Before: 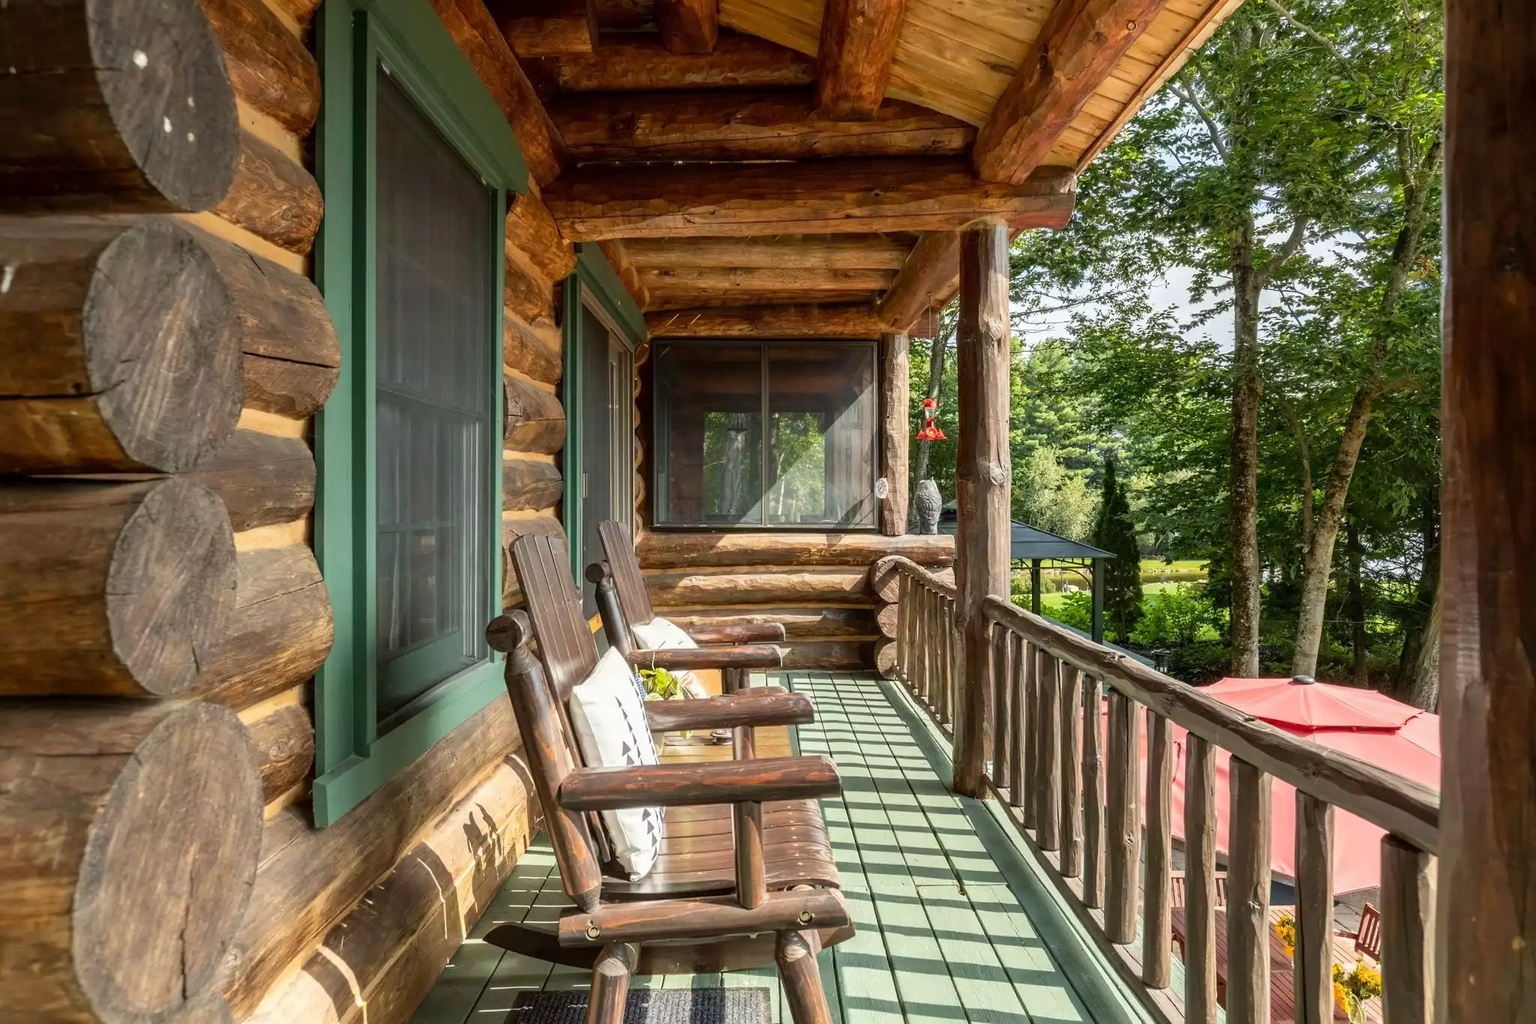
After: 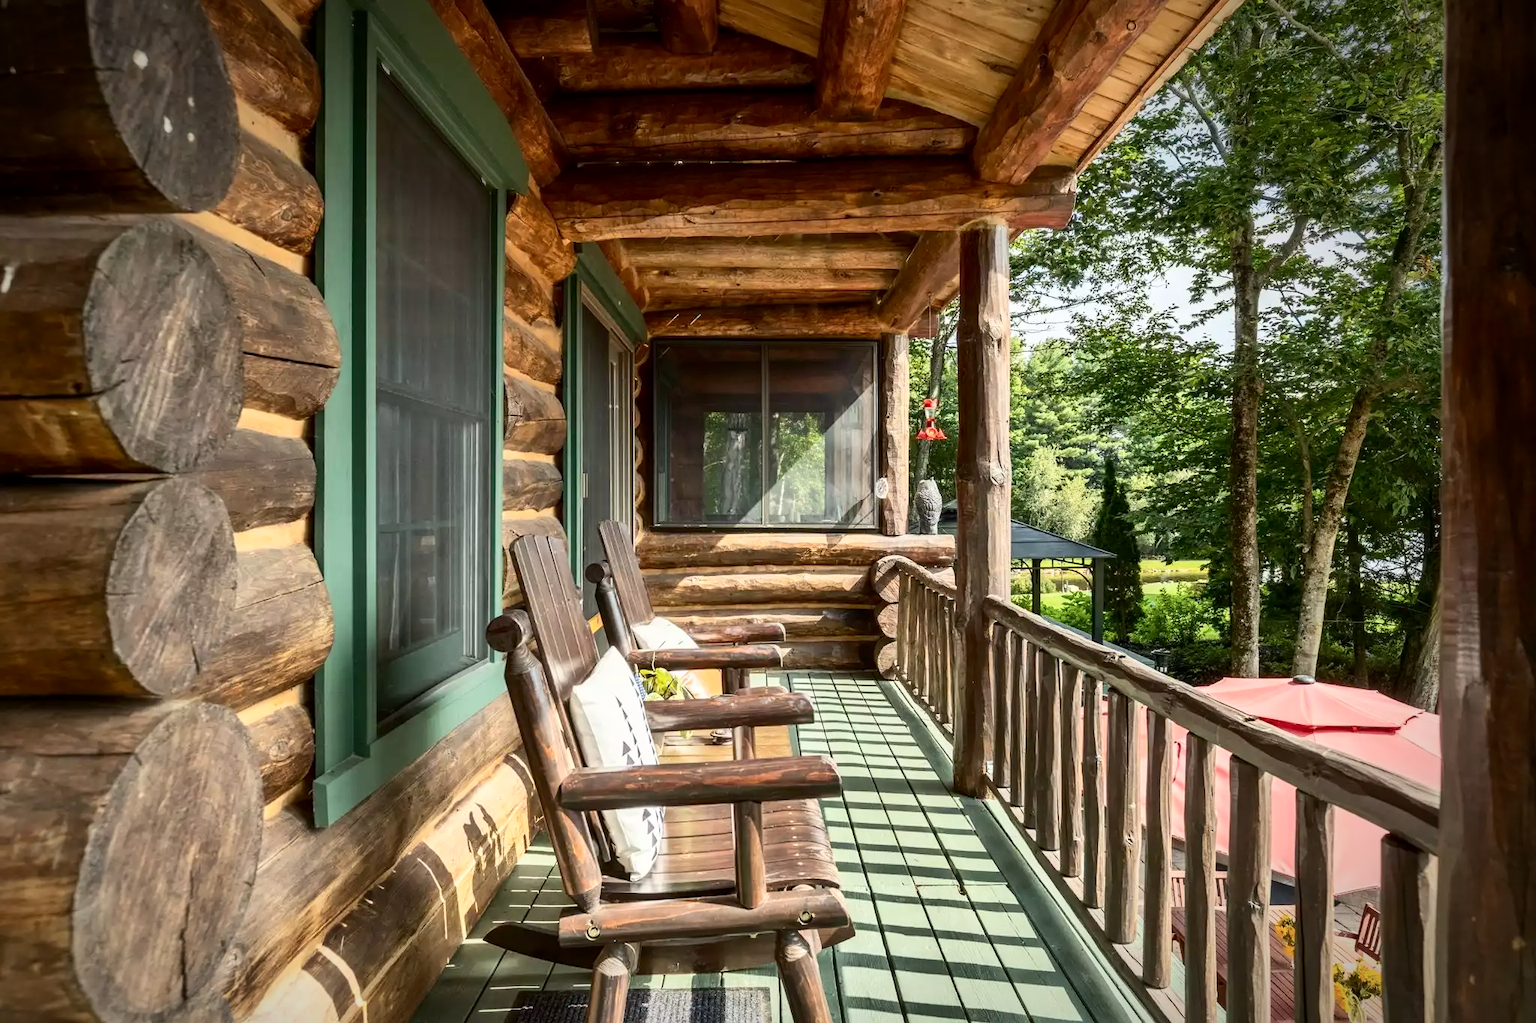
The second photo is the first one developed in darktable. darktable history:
exposure: black level correction 0.002, compensate highlight preservation false
contrast brightness saturation: contrast 0.243, brightness 0.093
shadows and highlights: shadows 24.29, highlights -77.96, highlights color adjustment 0.641%, soften with gaussian
vignetting: brightness -0.635, saturation -0.013, center (-0.08, 0.06), automatic ratio true, unbound false
